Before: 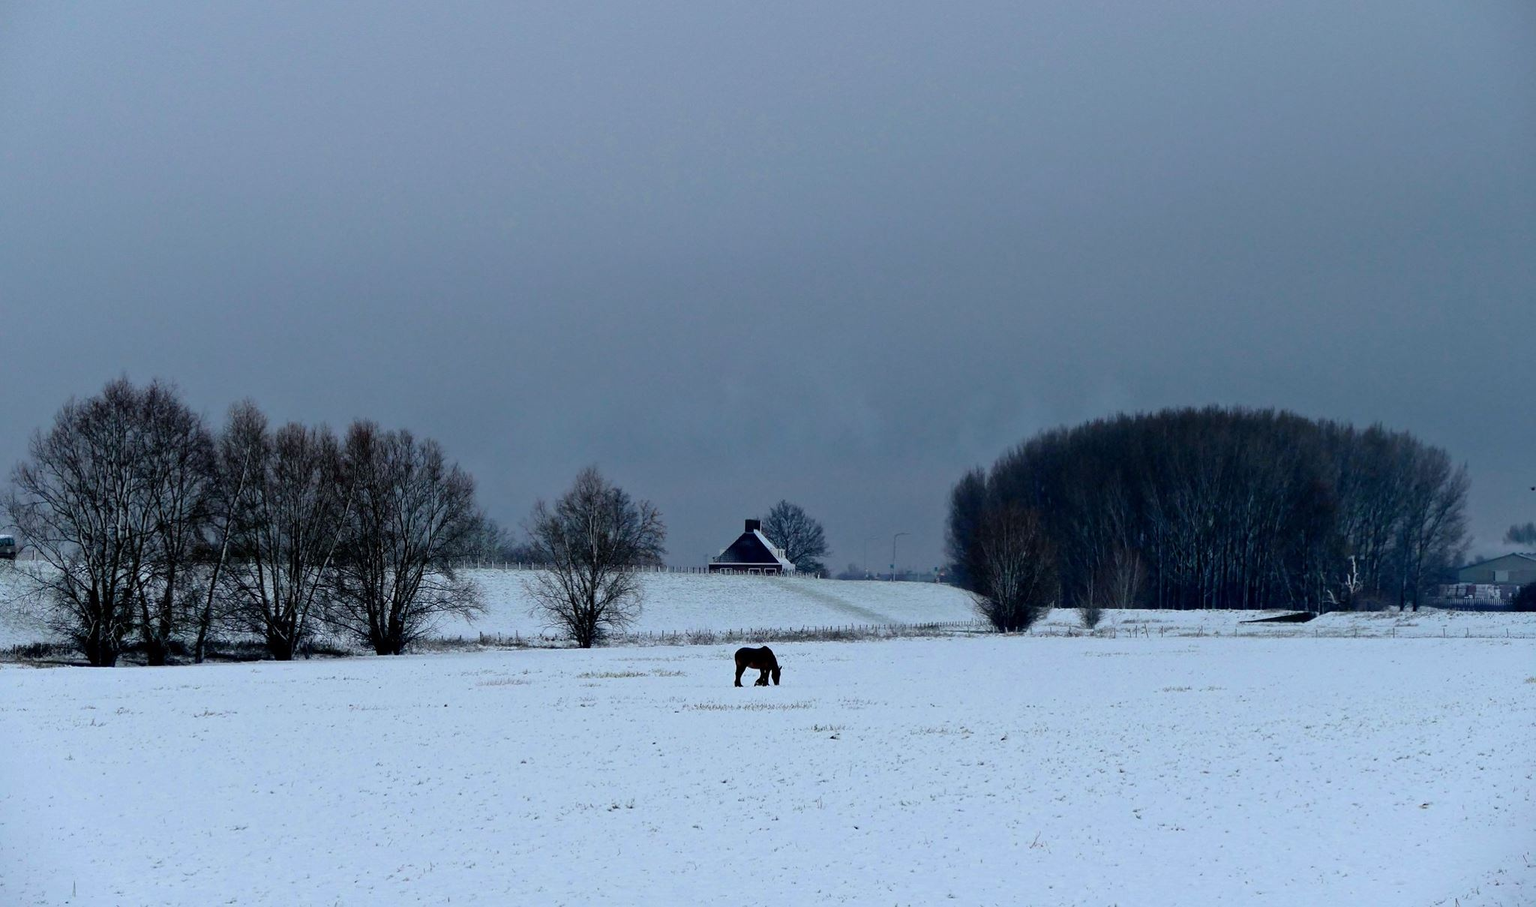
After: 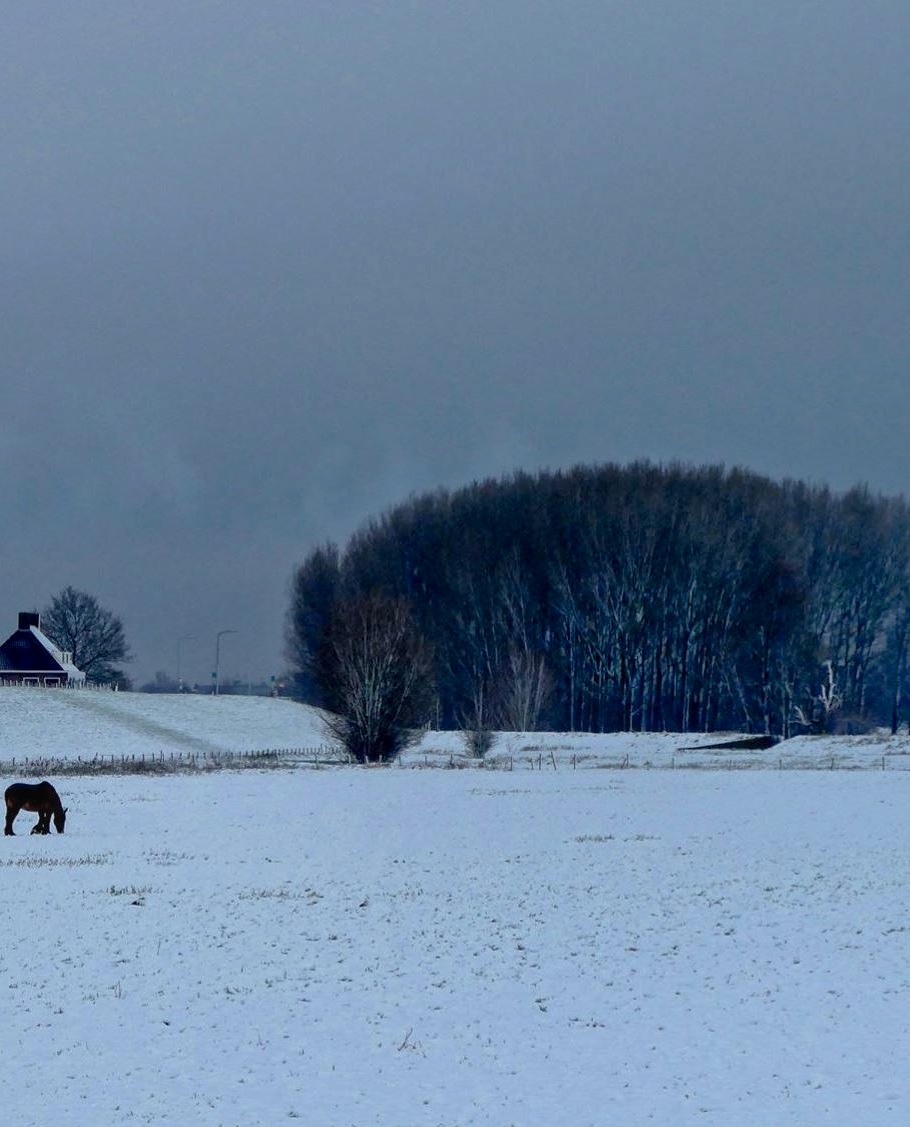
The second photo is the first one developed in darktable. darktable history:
shadows and highlights: on, module defaults
local contrast: on, module defaults
crop: left 47.628%, top 6.643%, right 7.874%
color correction: highlights a* 0.003, highlights b* -0.283
